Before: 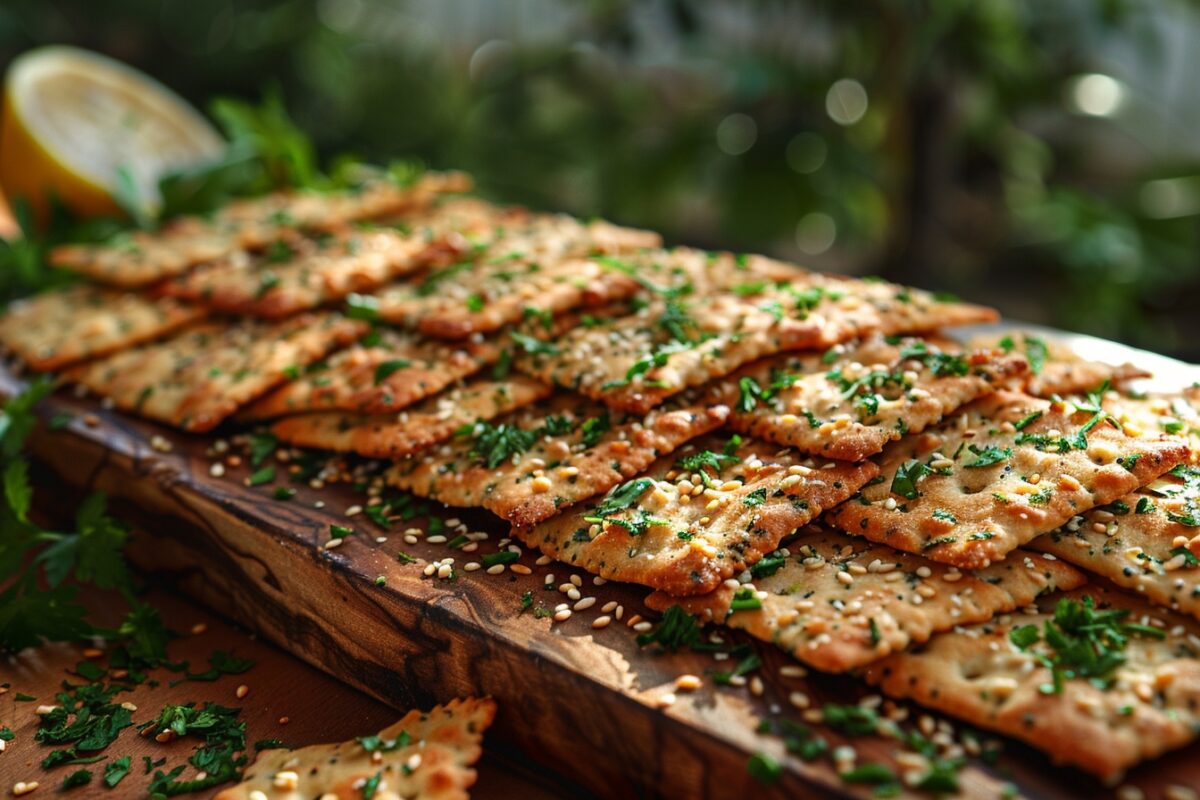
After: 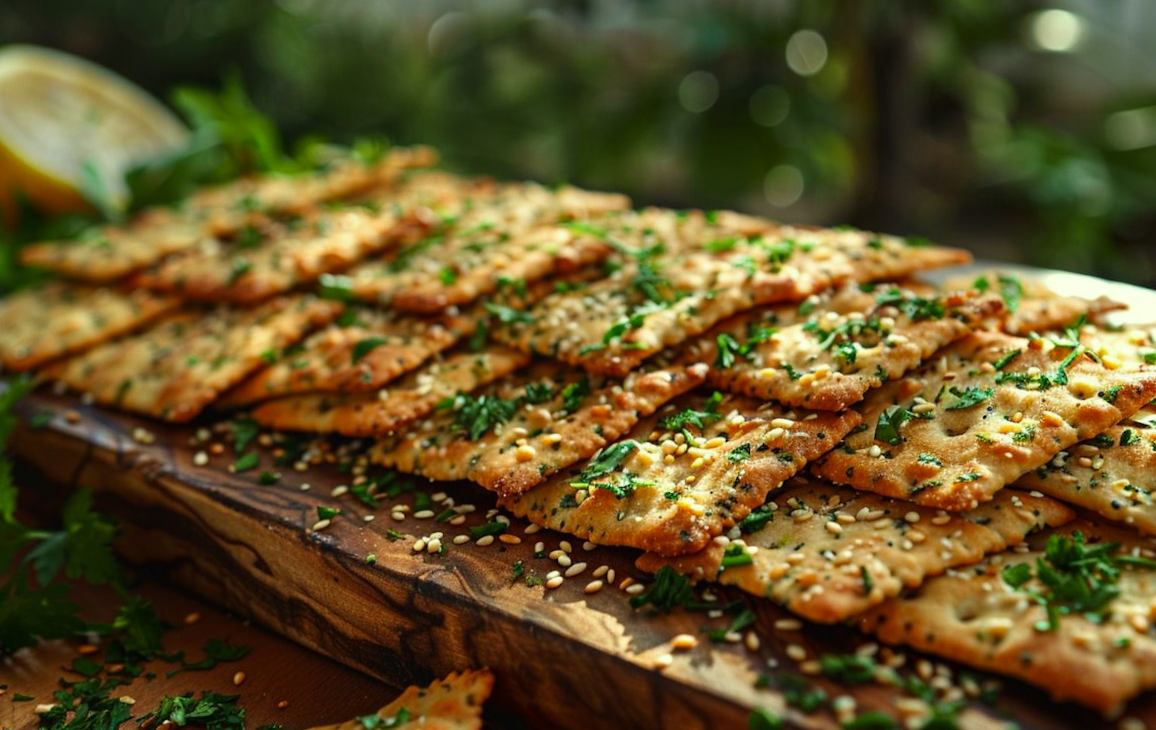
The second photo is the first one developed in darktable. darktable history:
color correction: highlights a* -5.94, highlights b* 11.19
rotate and perspective: rotation -3.52°, crop left 0.036, crop right 0.964, crop top 0.081, crop bottom 0.919
